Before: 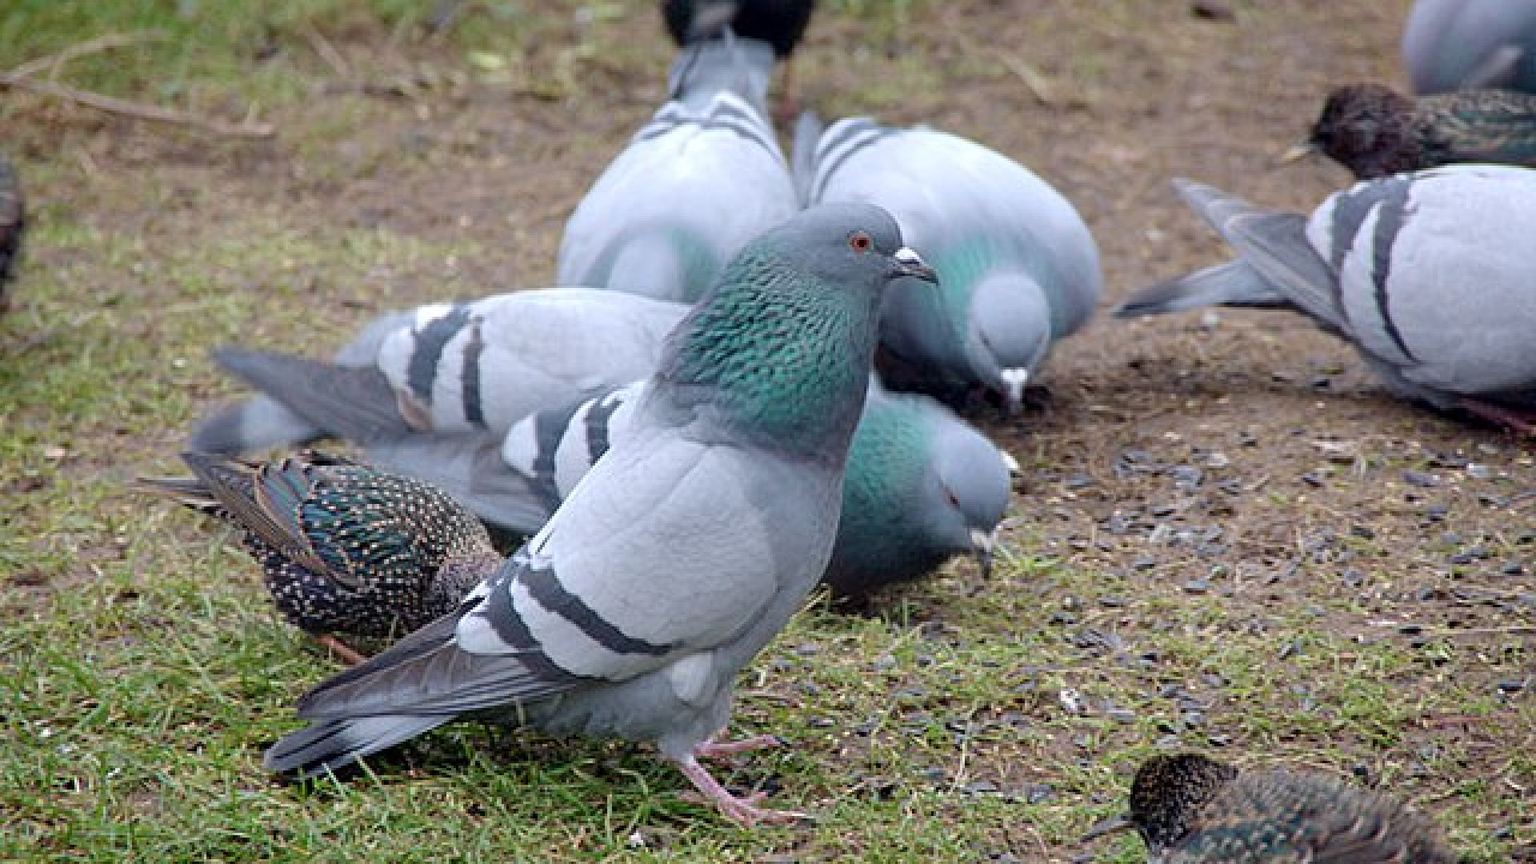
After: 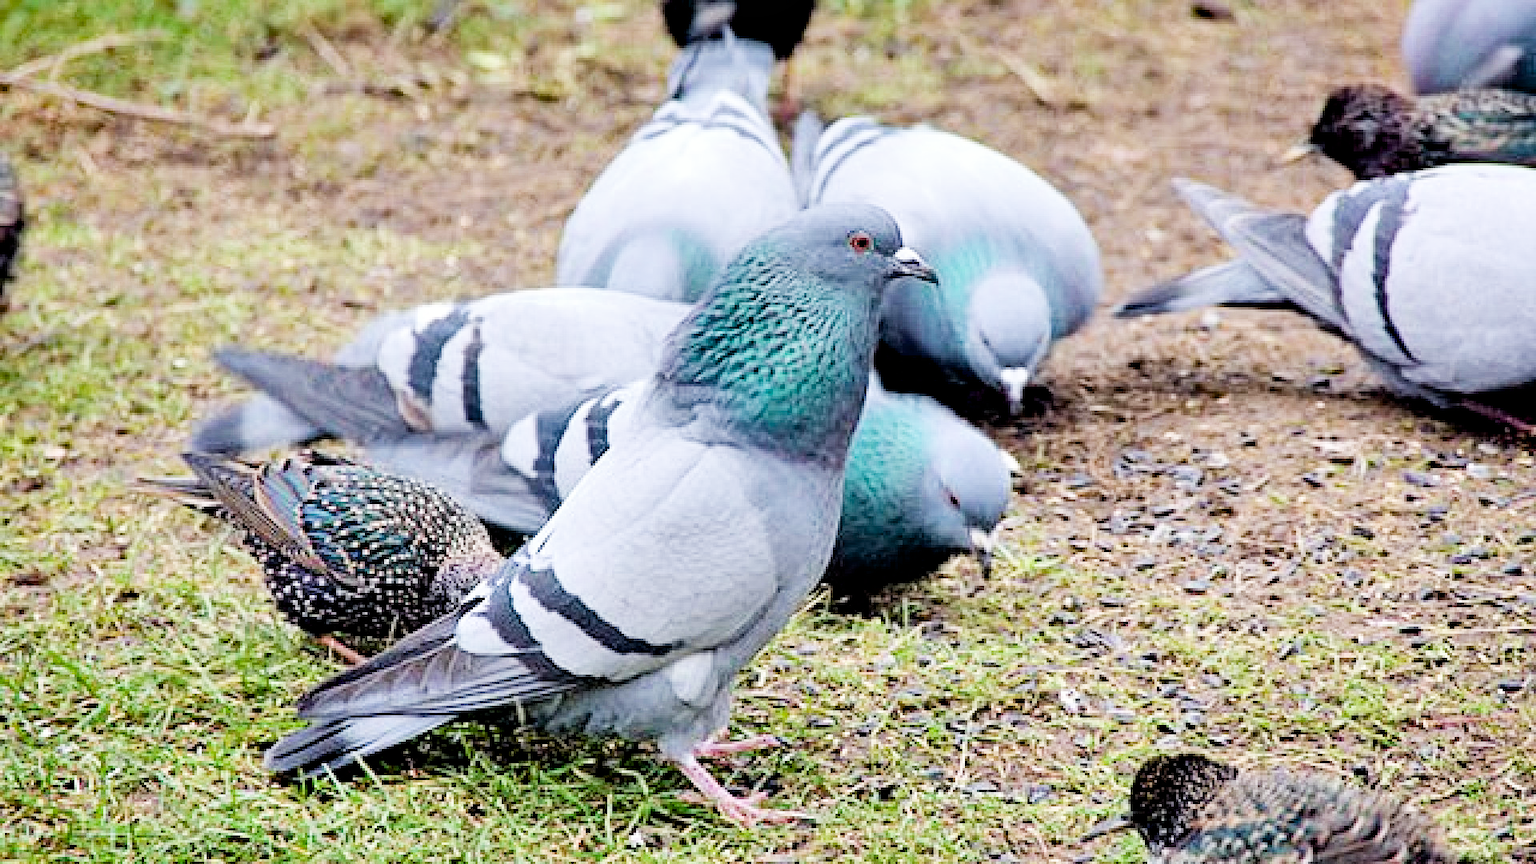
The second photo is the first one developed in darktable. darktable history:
exposure: black level correction 0.009, exposure 1.425 EV, compensate highlight preservation false
shadows and highlights: low approximation 0.01, soften with gaussian
haze removal: compatibility mode true, adaptive false
filmic rgb: black relative exposure -5 EV, hardness 2.88, contrast 1.3, highlights saturation mix -30%
